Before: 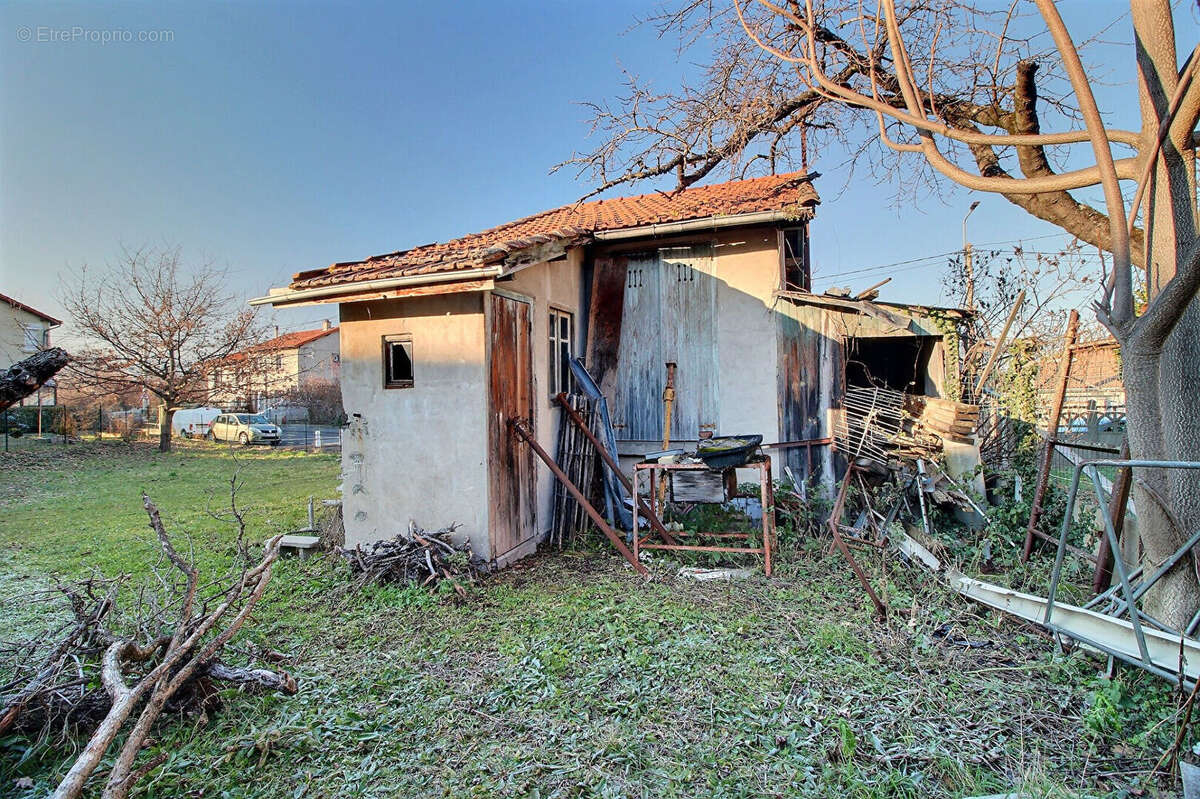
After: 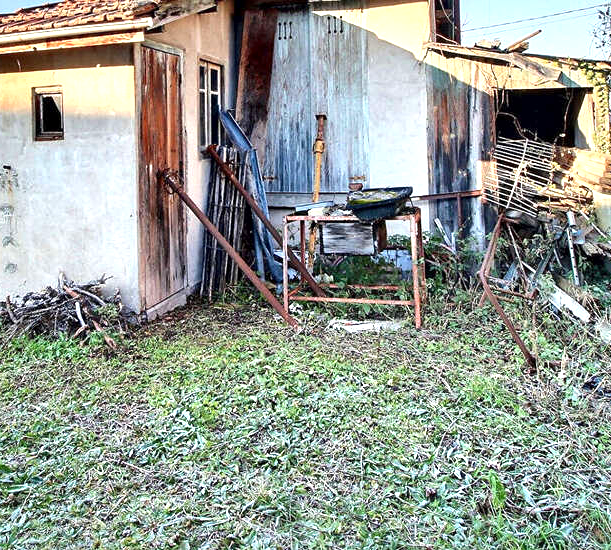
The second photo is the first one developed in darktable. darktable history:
exposure: exposure 0.781 EV, compensate highlight preservation false
crop and rotate: left 29.237%, top 31.152%, right 19.807%
local contrast: mode bilateral grid, contrast 25, coarseness 60, detail 151%, midtone range 0.2
